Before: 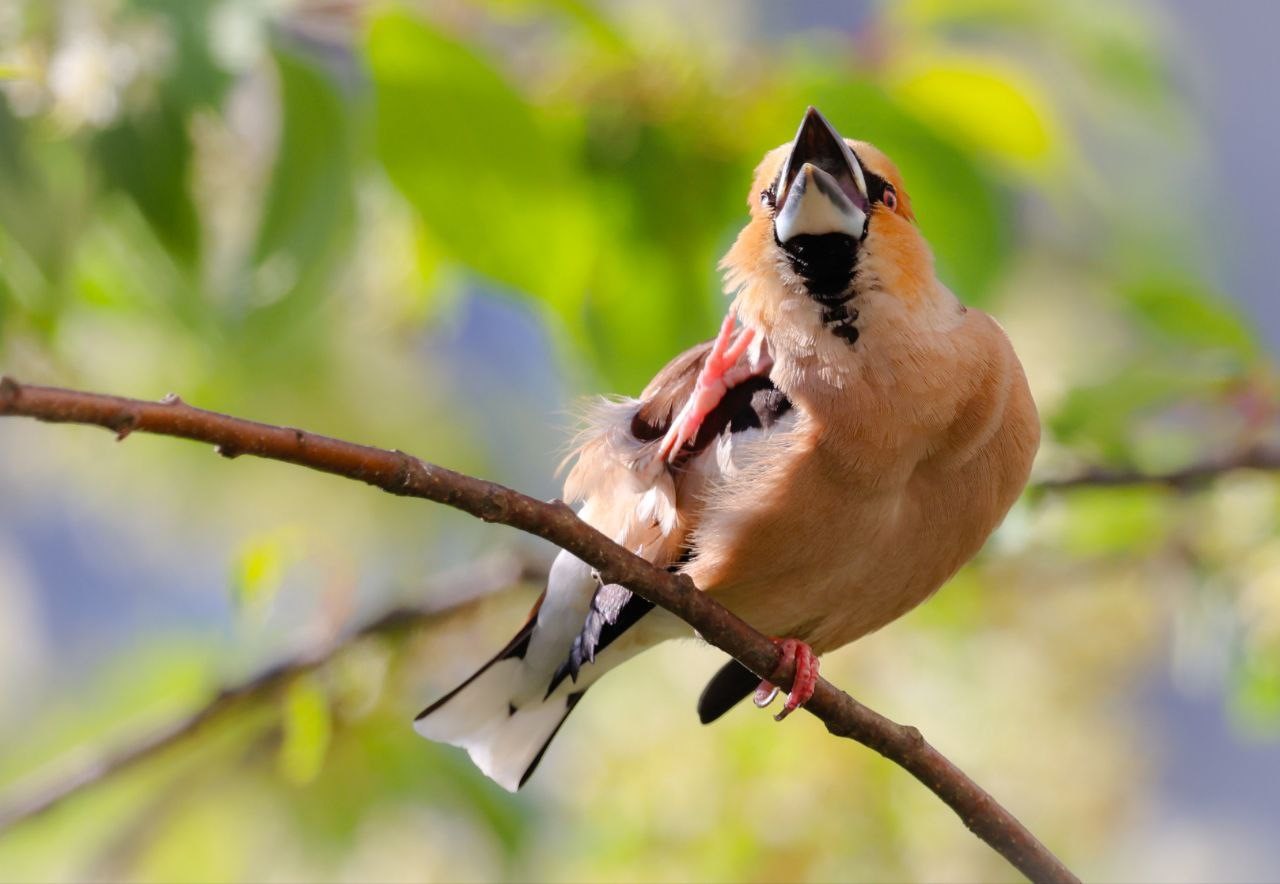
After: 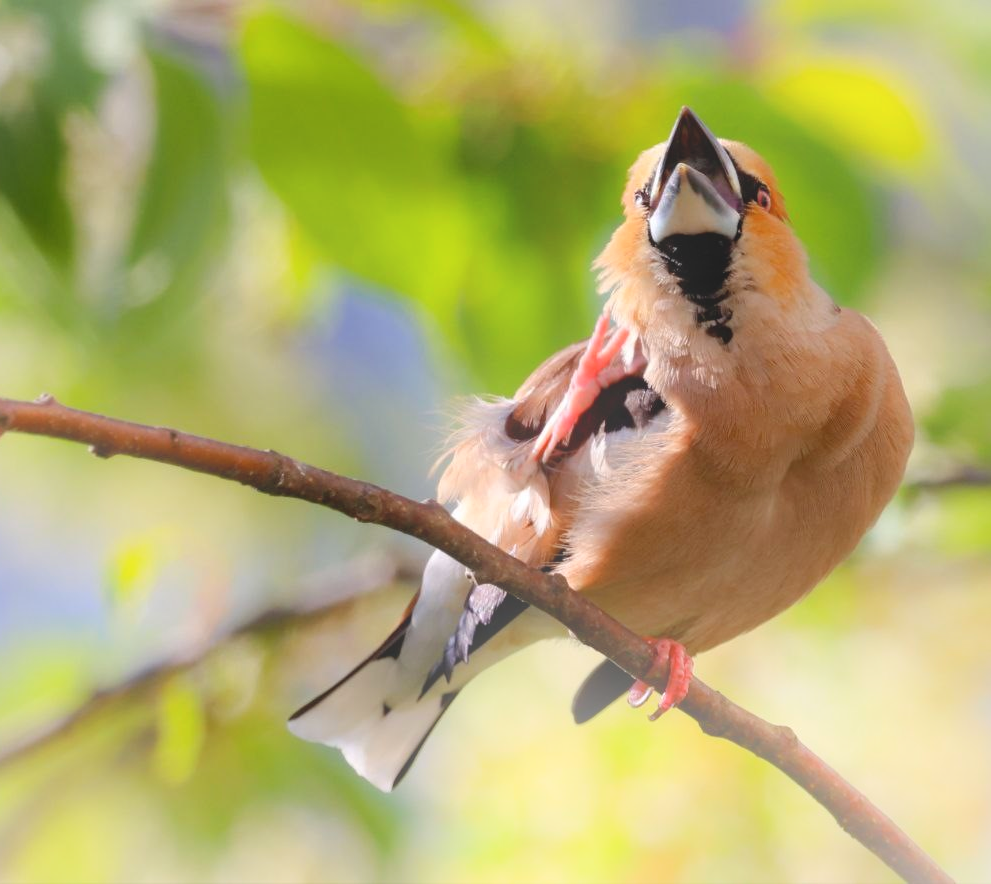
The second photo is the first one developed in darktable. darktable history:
crop: left 9.88%, right 12.664%
bloom: threshold 82.5%, strength 16.25%
